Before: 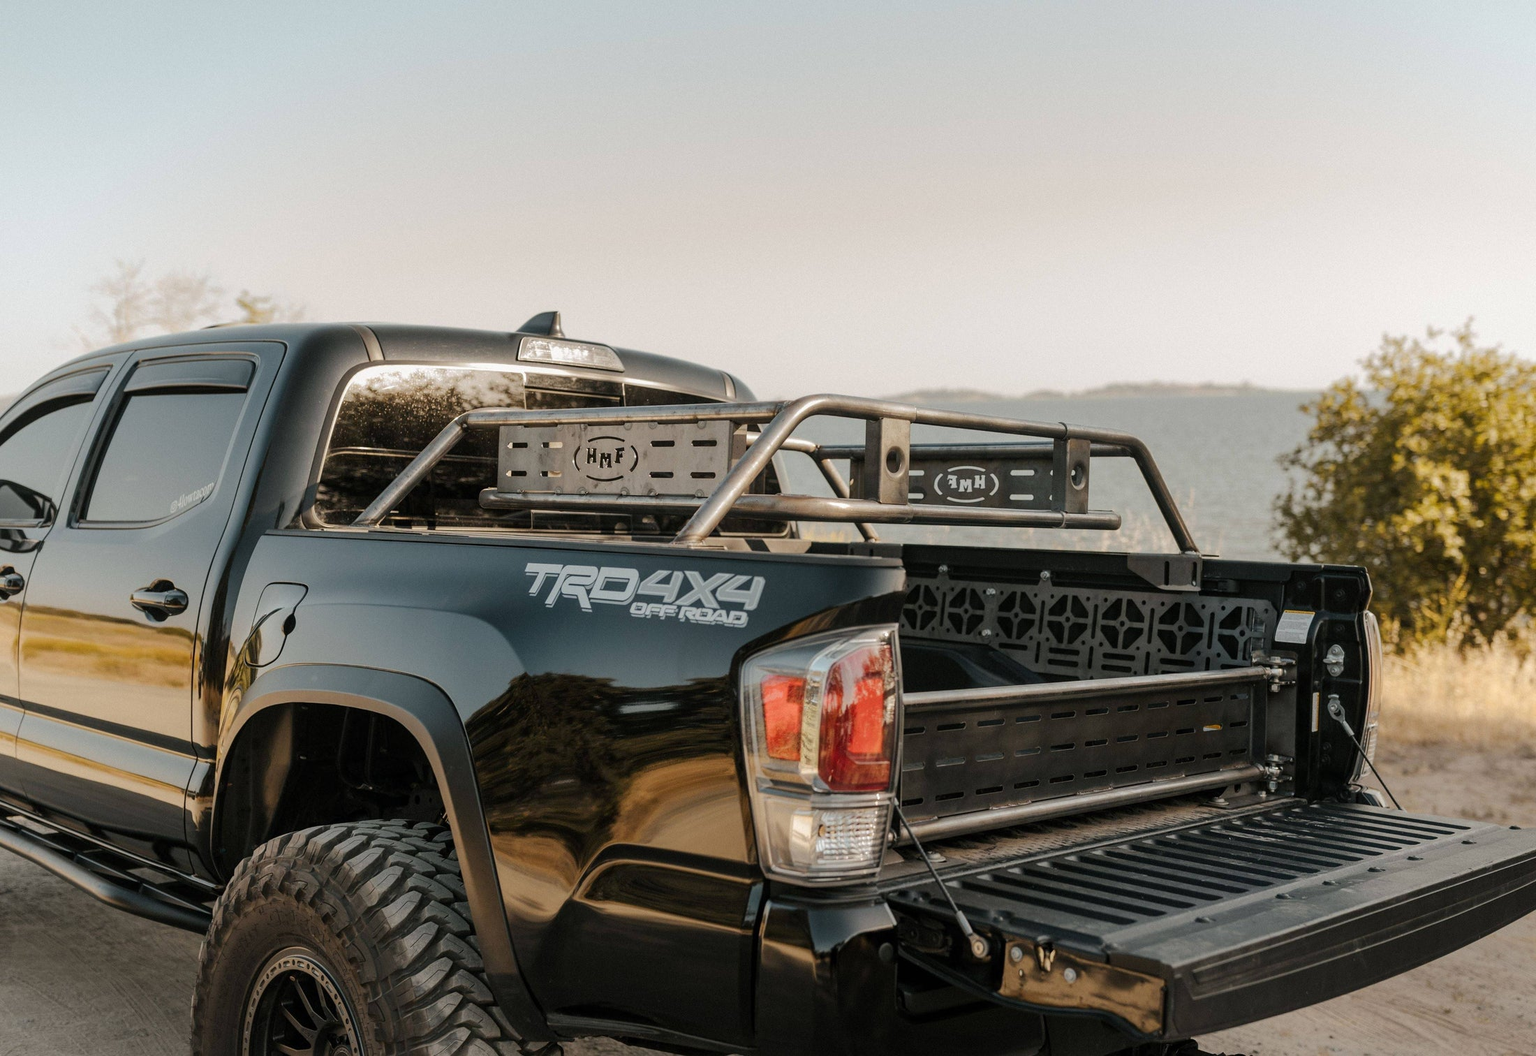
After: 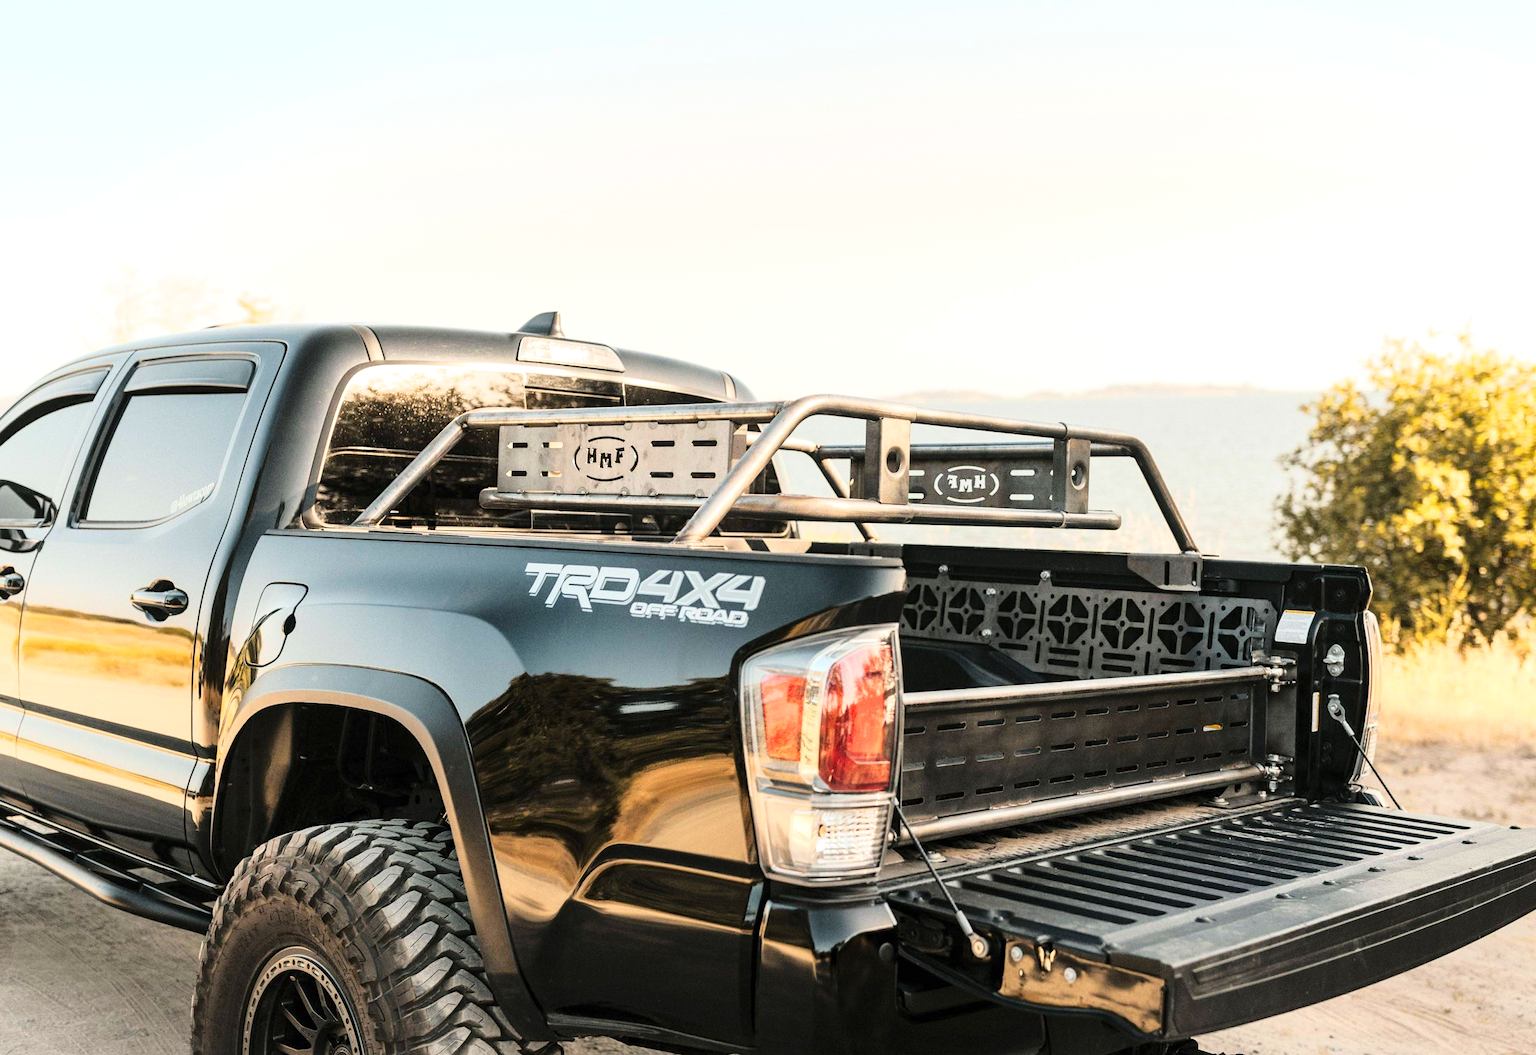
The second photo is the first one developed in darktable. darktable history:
base curve: curves: ch0 [(0, 0) (0.028, 0.03) (0.121, 0.232) (0.46, 0.748) (0.859, 0.968) (1, 1)]
exposure: exposure 0.6 EV, compensate highlight preservation false
vibrance: vibrance 0%
